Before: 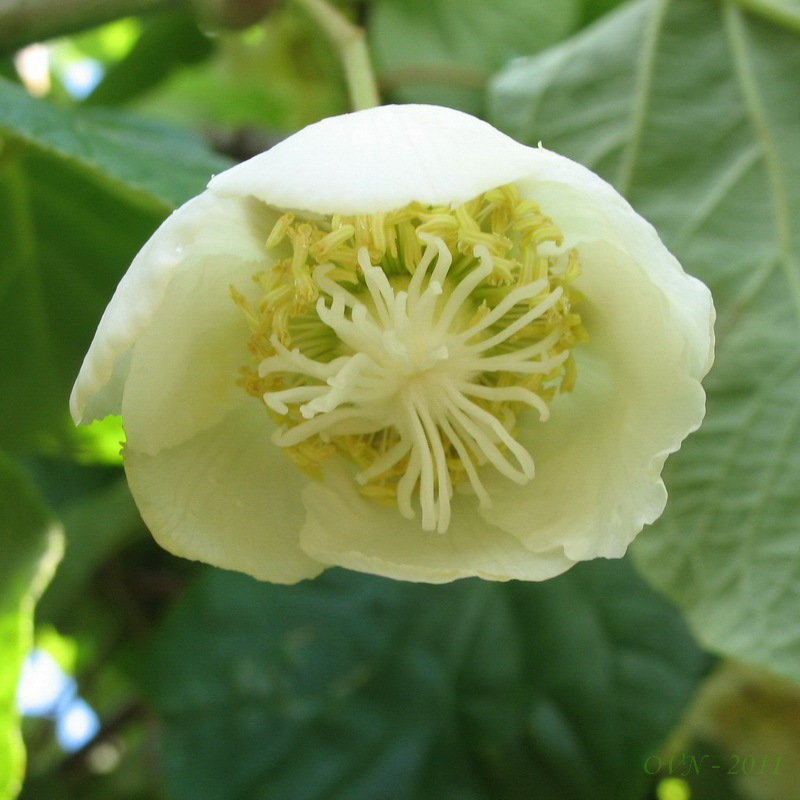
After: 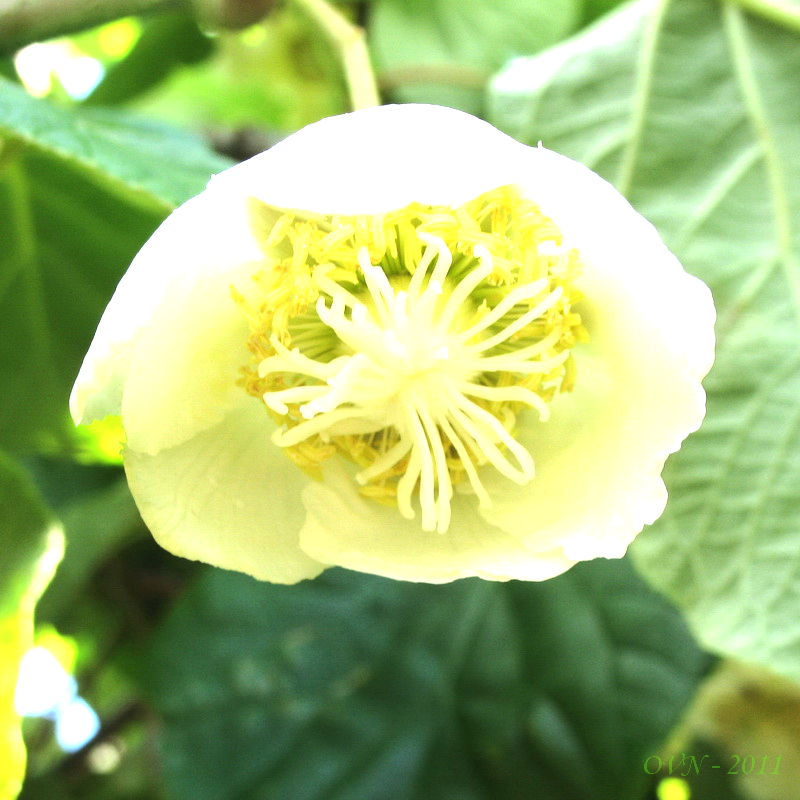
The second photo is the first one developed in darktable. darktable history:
exposure: black level correction 0, exposure 0.9 EV, compensate exposure bias true, compensate highlight preservation false
tone equalizer: -8 EV -0.75 EV, -7 EV -0.7 EV, -6 EV -0.6 EV, -5 EV -0.4 EV, -3 EV 0.4 EV, -2 EV 0.6 EV, -1 EV 0.7 EV, +0 EV 0.75 EV, edges refinement/feathering 500, mask exposure compensation -1.57 EV, preserve details no
